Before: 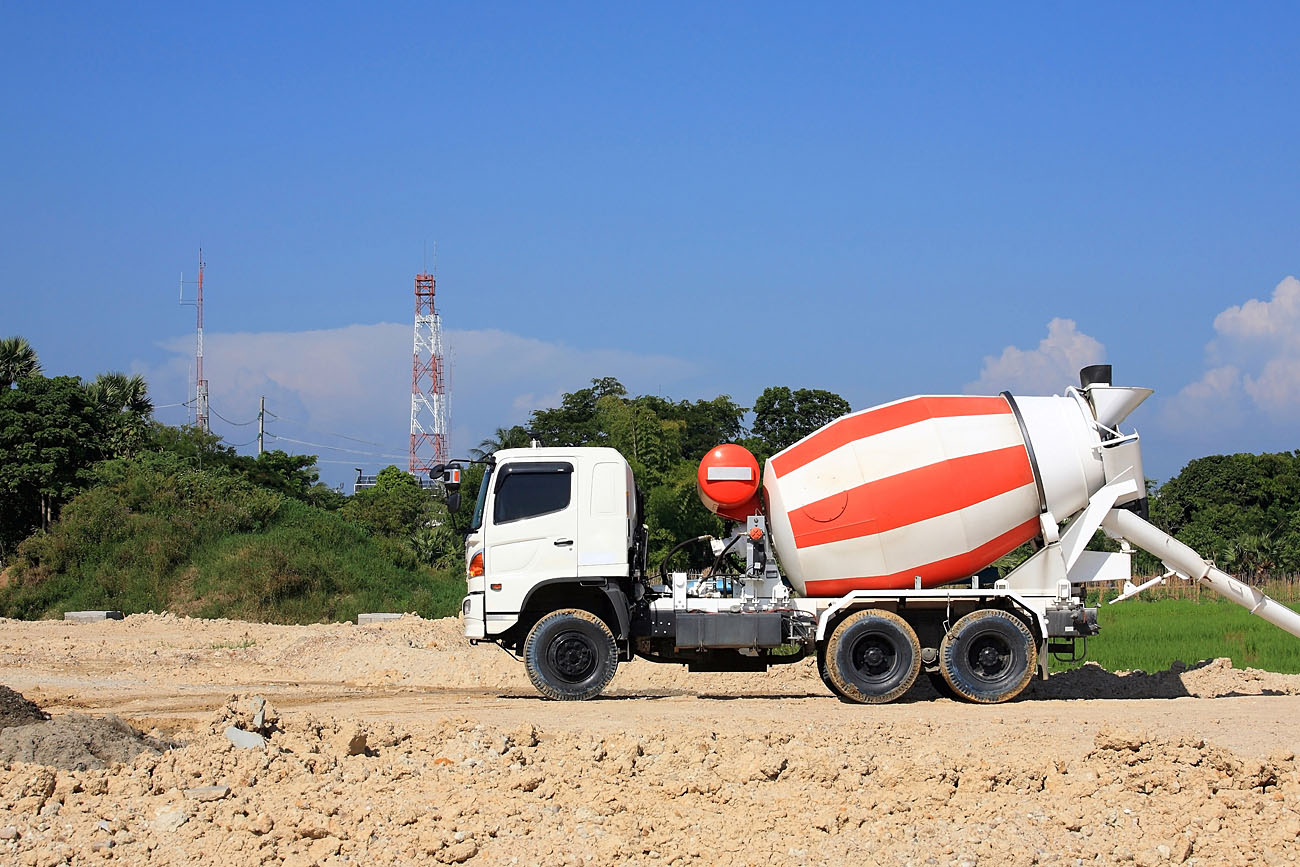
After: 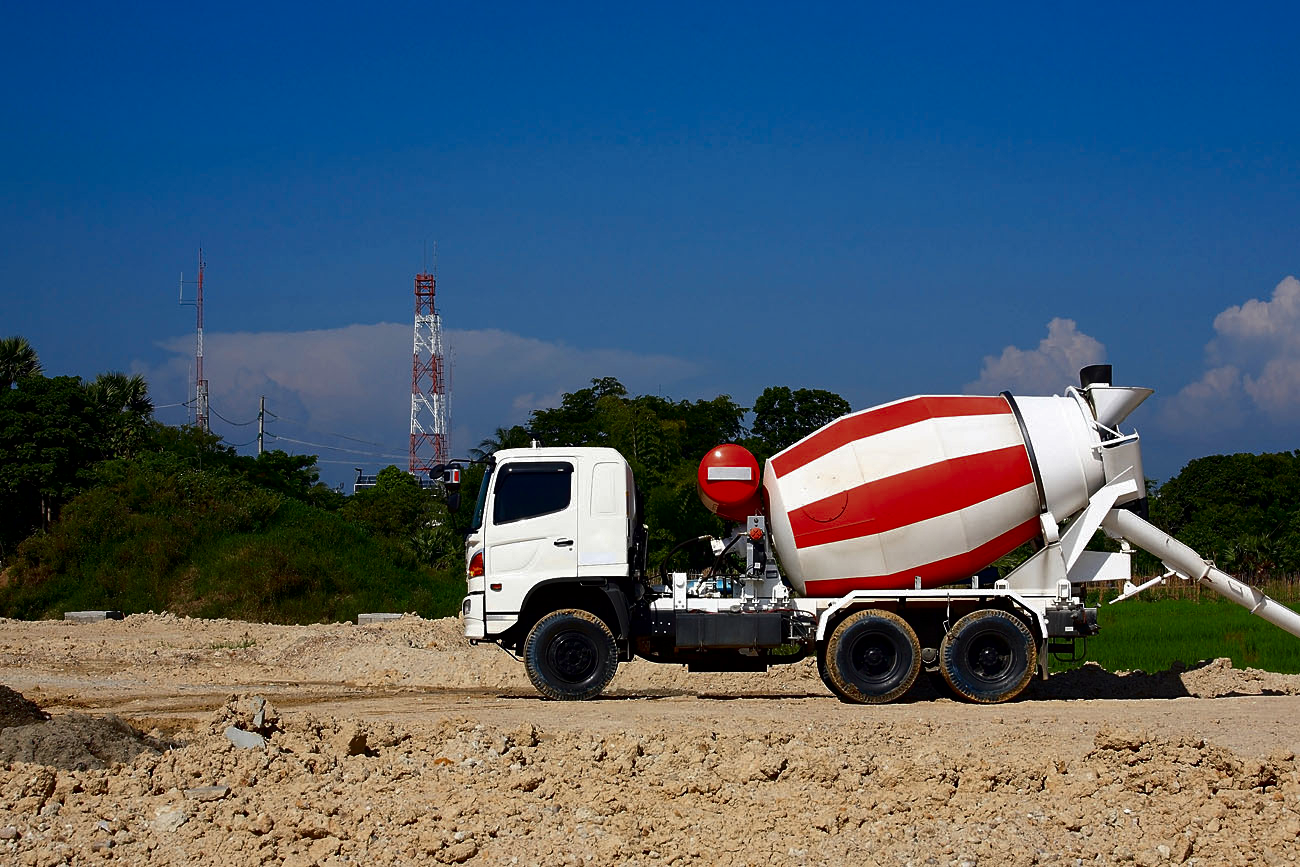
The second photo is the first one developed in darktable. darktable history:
contrast brightness saturation: brightness -0.507
